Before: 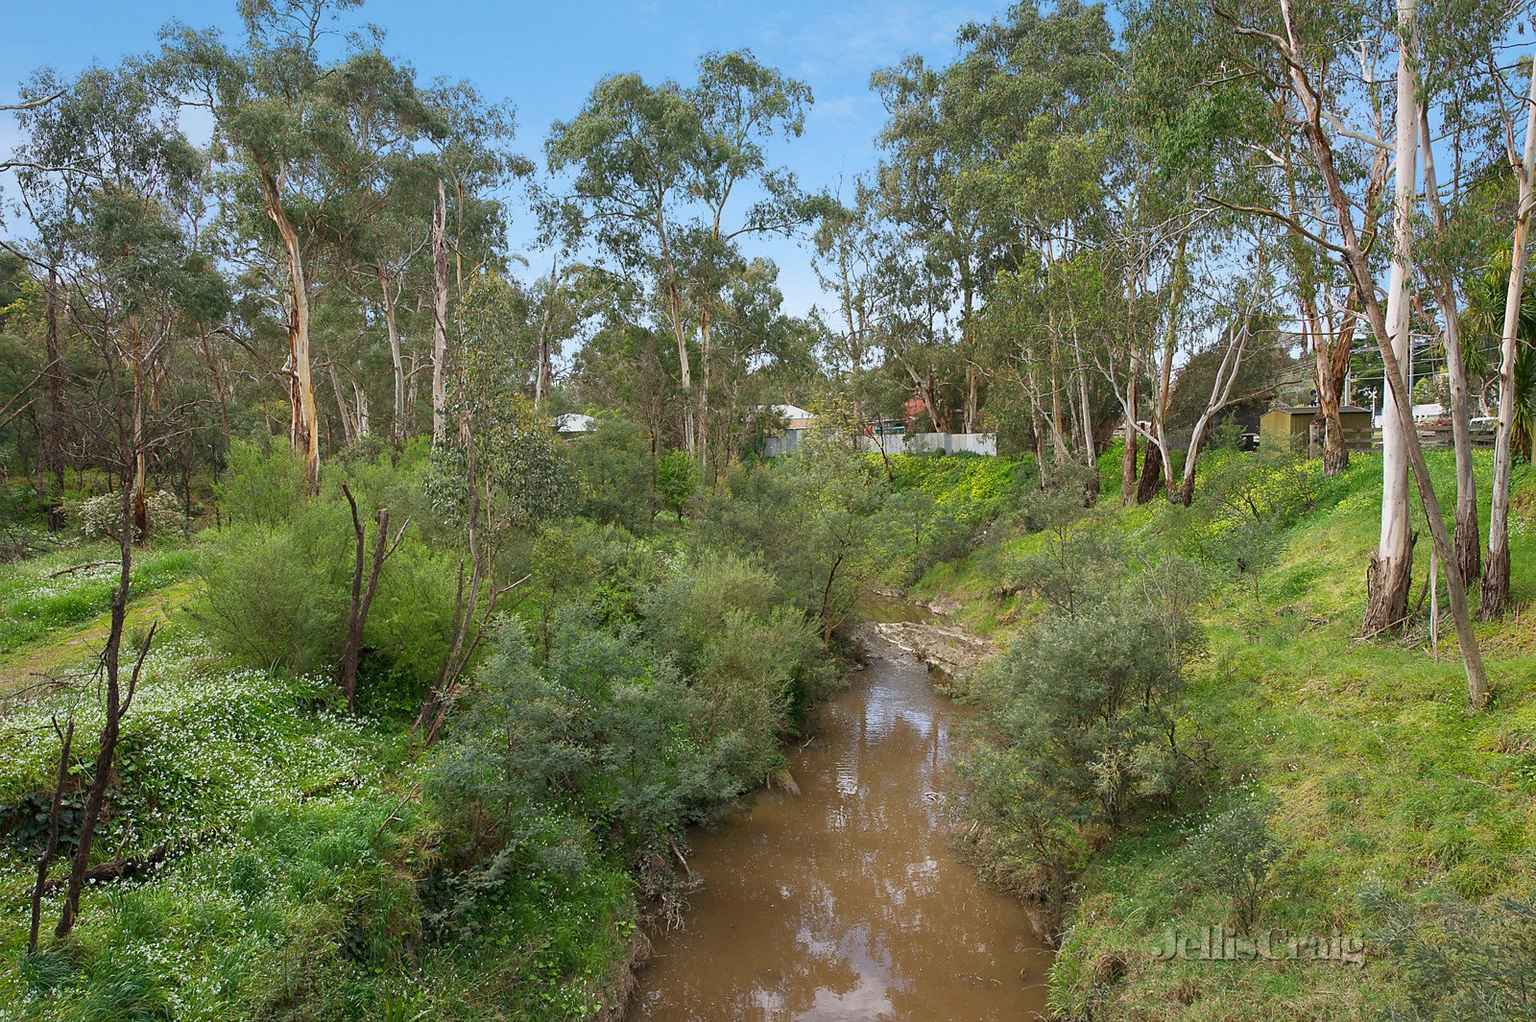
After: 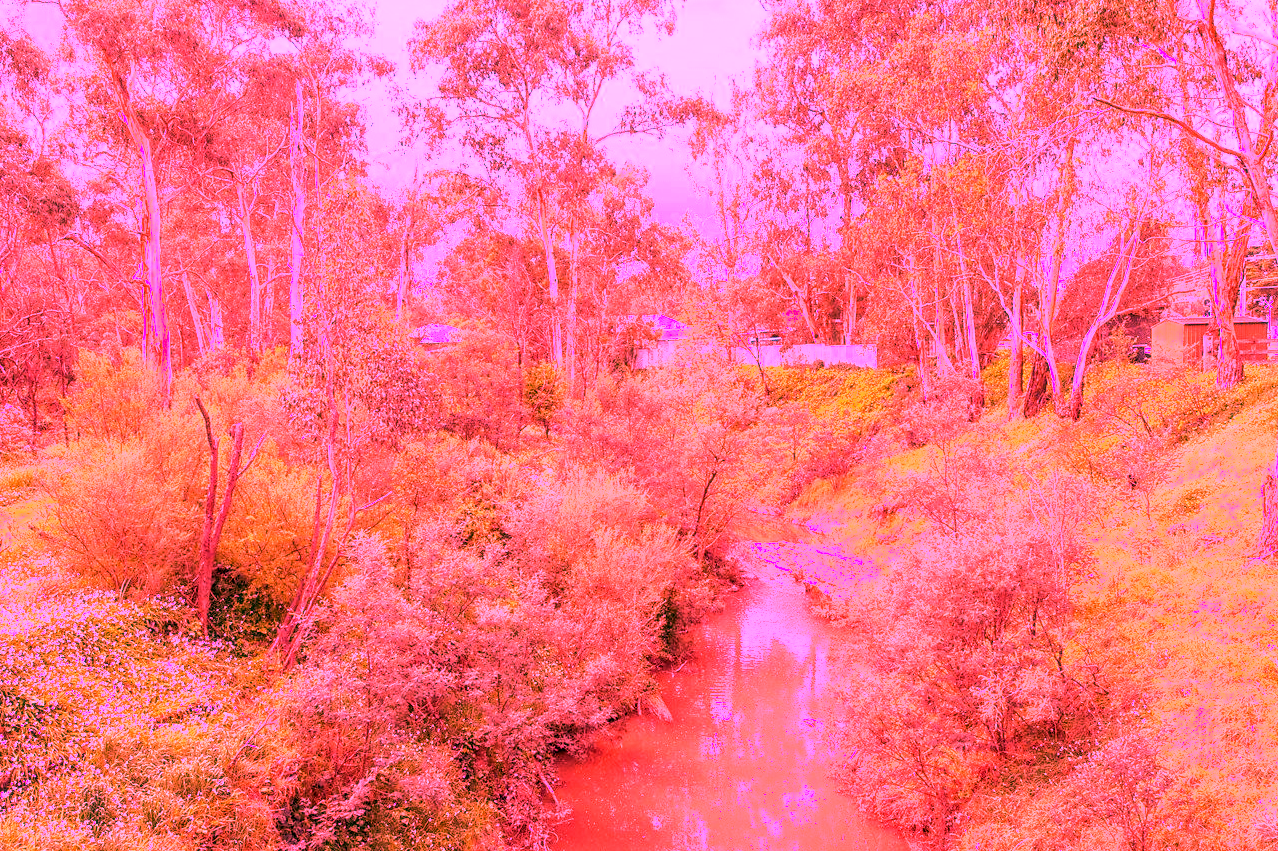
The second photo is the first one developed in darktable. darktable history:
local contrast: detail 130%
crop and rotate: left 10.071%, top 10.071%, right 10.02%, bottom 10.02%
white balance: red 4.26, blue 1.802
